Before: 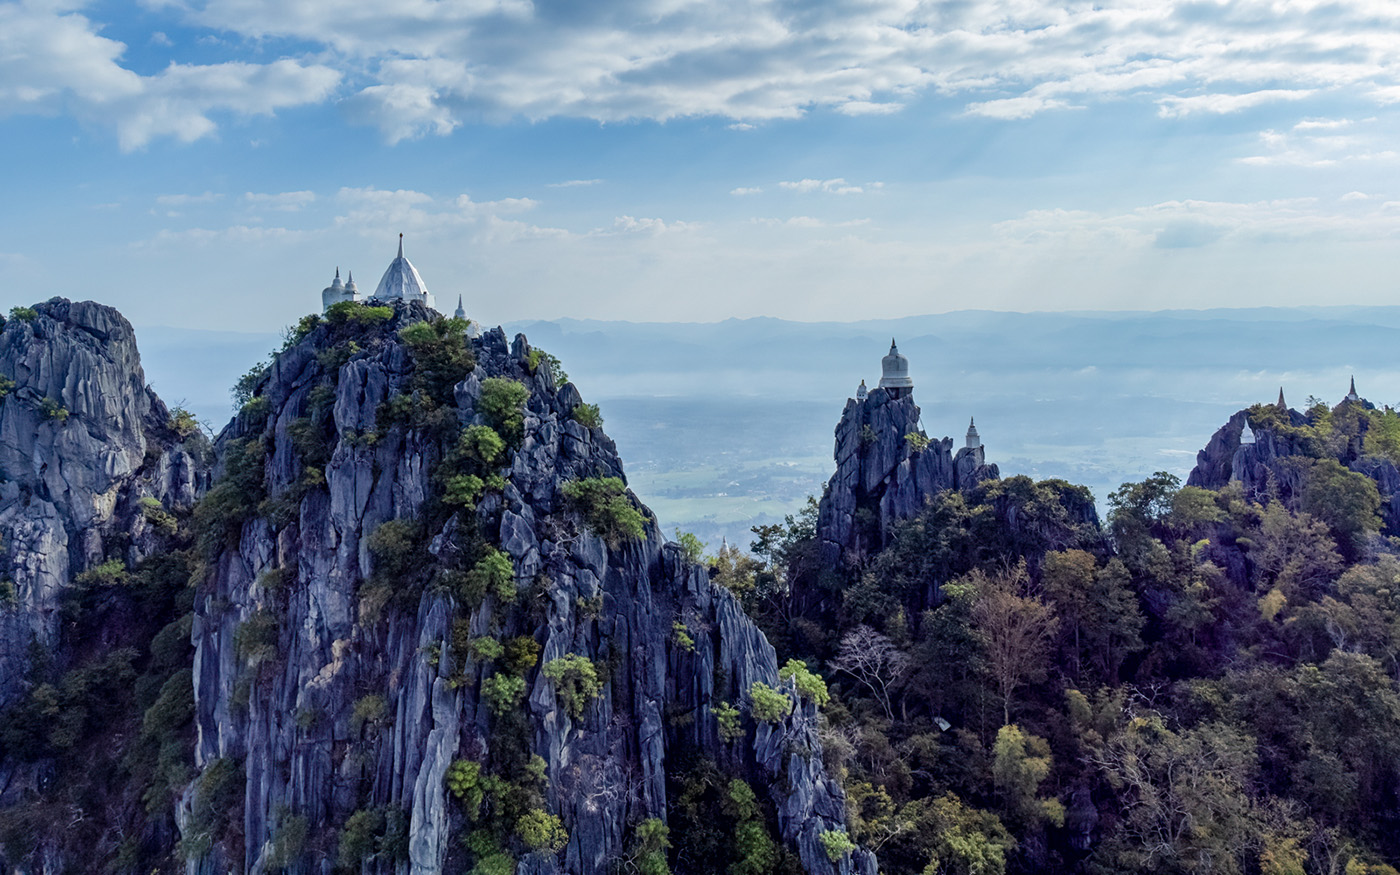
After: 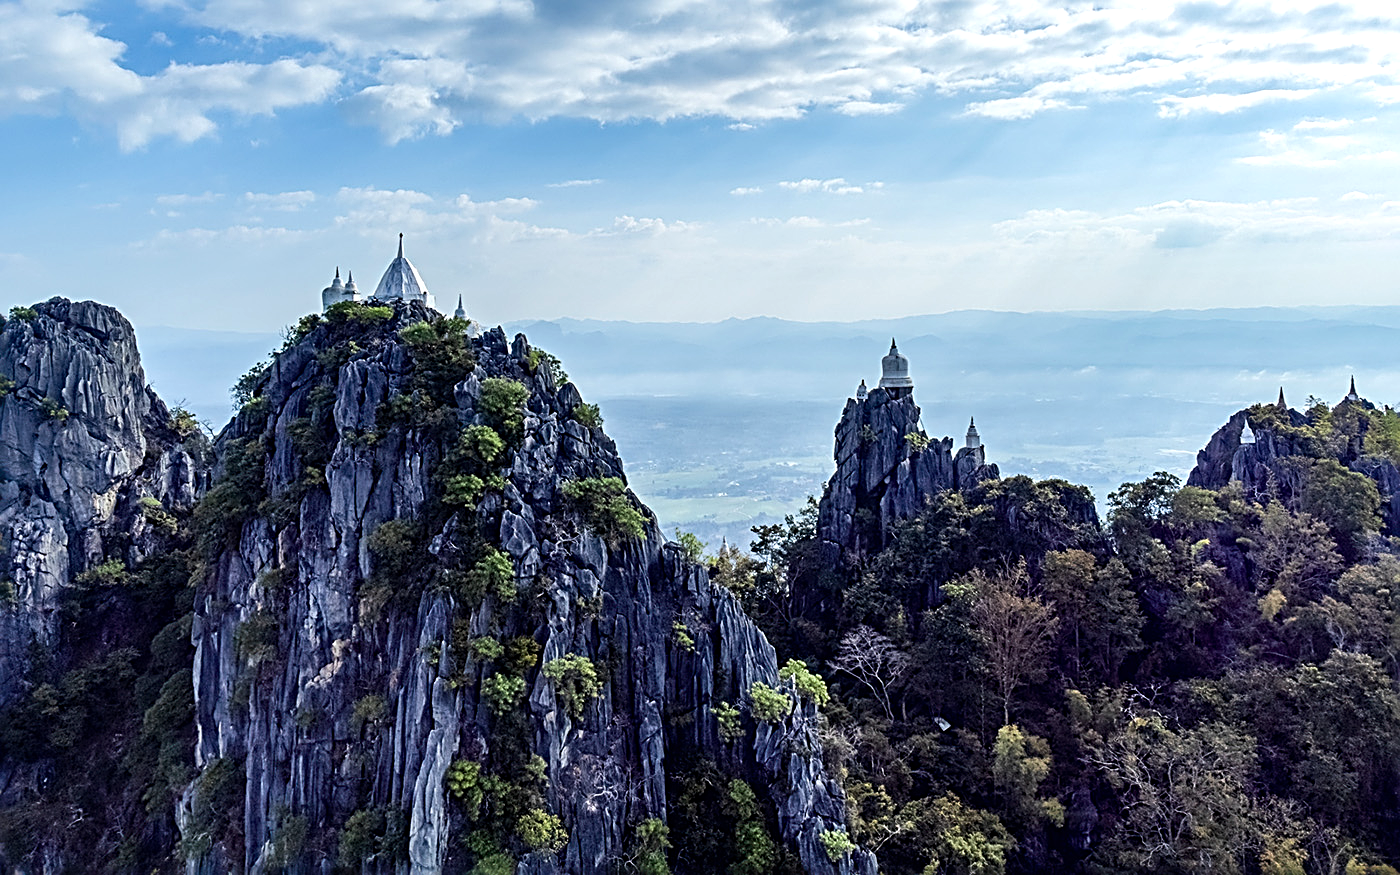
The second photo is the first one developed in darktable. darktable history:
tone equalizer: -8 EV -0.417 EV, -7 EV -0.389 EV, -6 EV -0.333 EV, -5 EV -0.222 EV, -3 EV 0.222 EV, -2 EV 0.333 EV, -1 EV 0.389 EV, +0 EV 0.417 EV, edges refinement/feathering 500, mask exposure compensation -1.57 EV, preserve details no
sharpen: radius 2.817, amount 0.715
